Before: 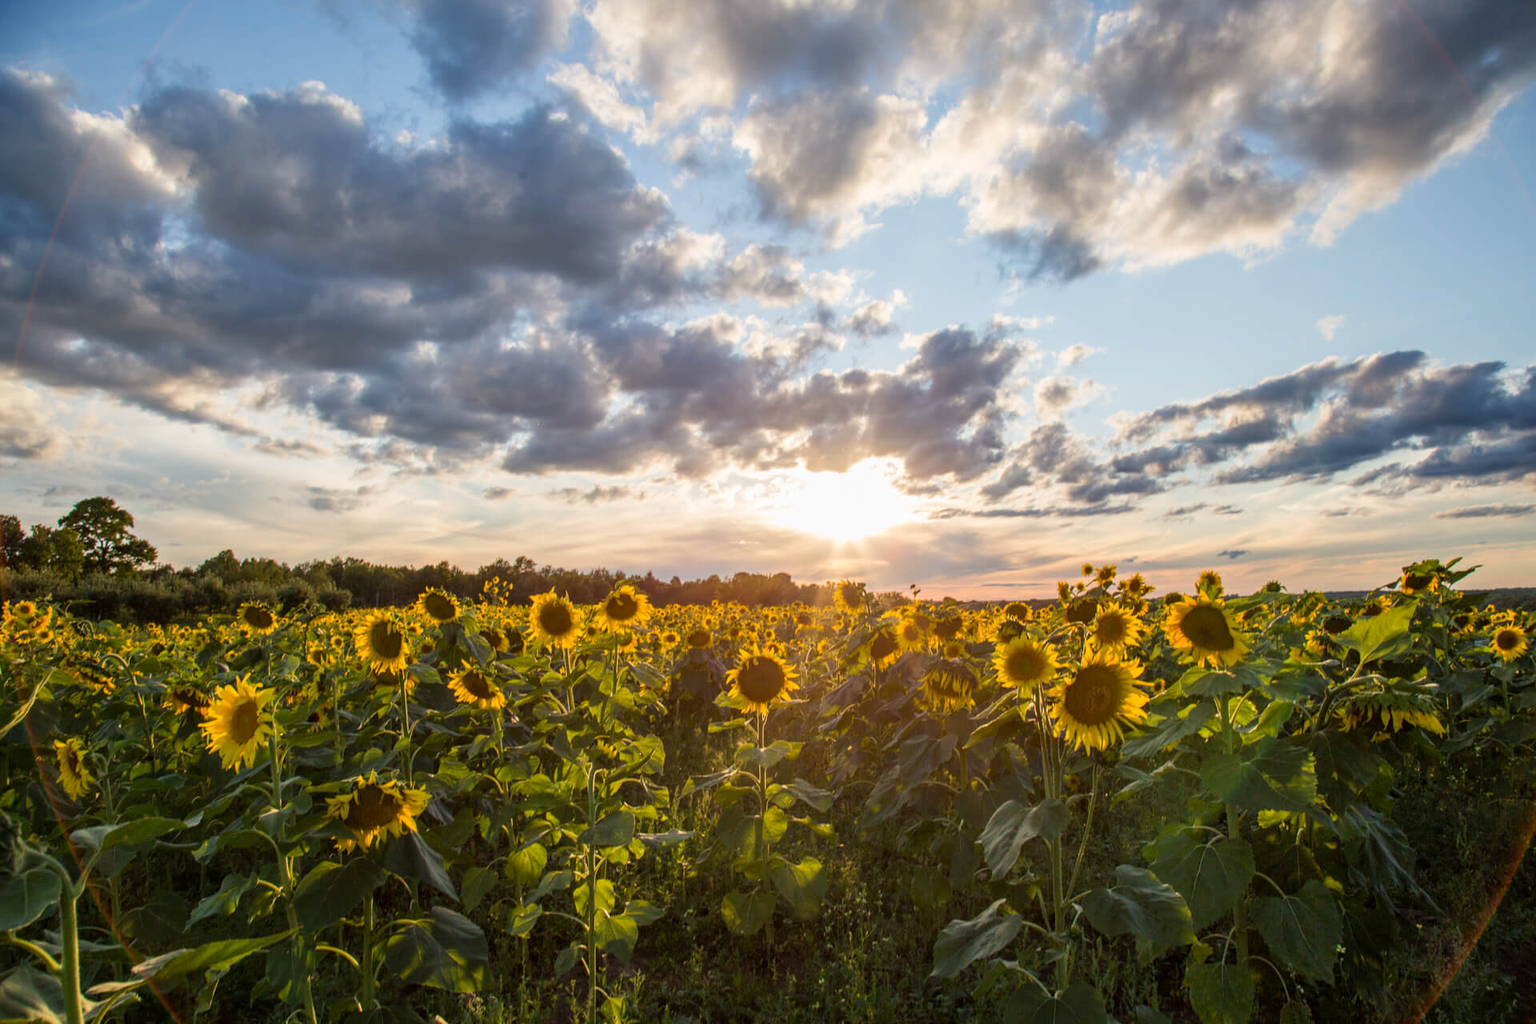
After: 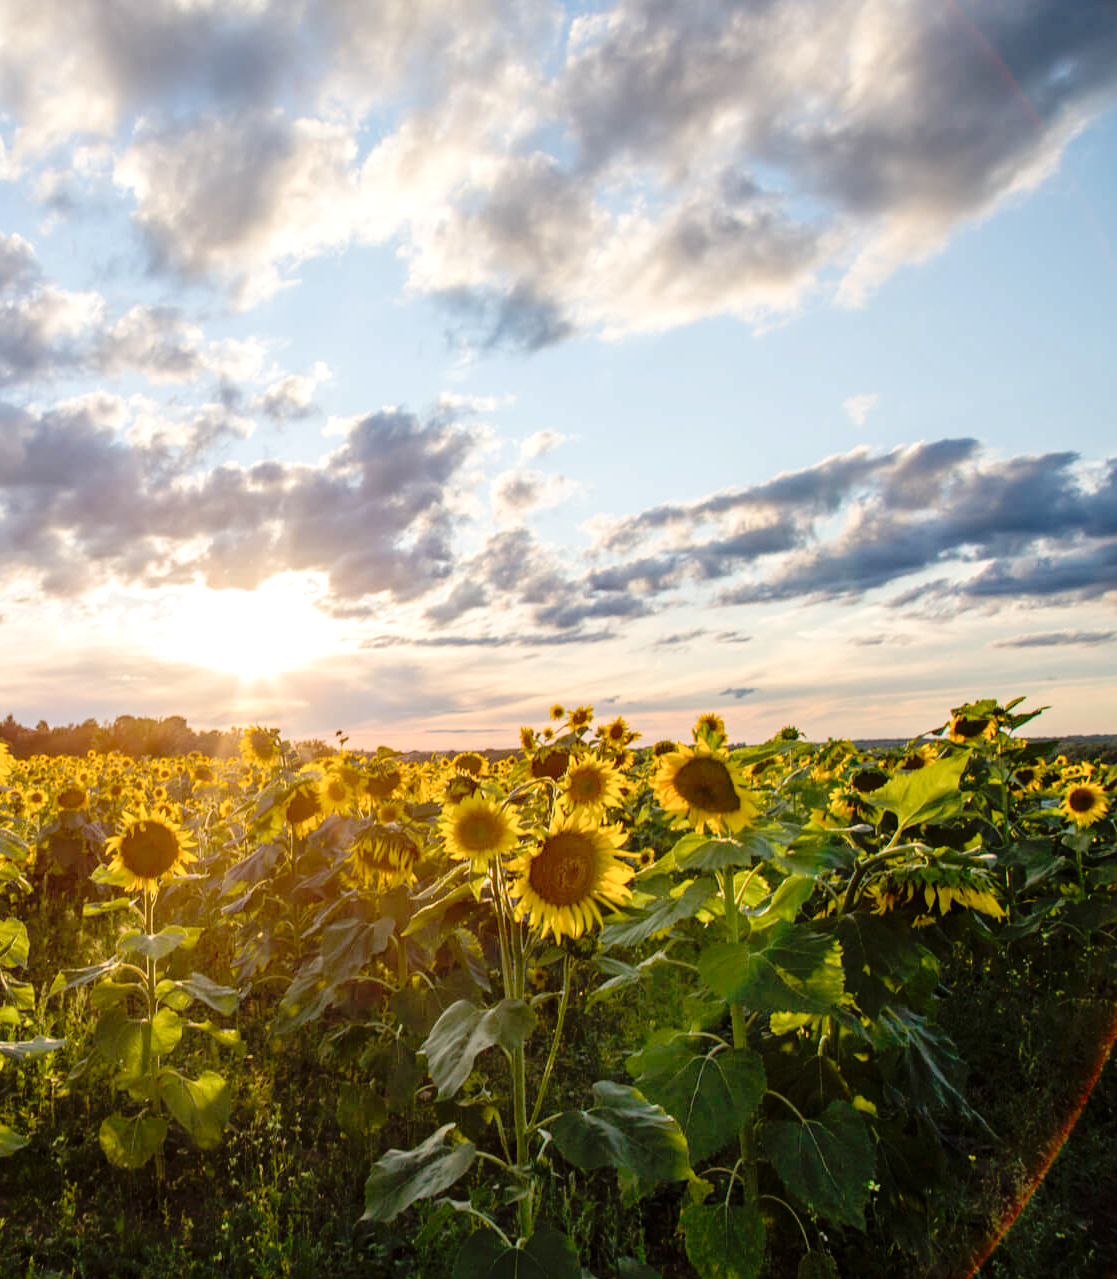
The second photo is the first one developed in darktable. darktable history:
exposure: exposure 0.203 EV, compensate highlight preservation false
tone curve: curves: ch0 [(0, 0) (0.058, 0.039) (0.168, 0.123) (0.282, 0.327) (0.45, 0.534) (0.676, 0.751) (0.89, 0.919) (1, 1)]; ch1 [(0, 0) (0.094, 0.081) (0.285, 0.299) (0.385, 0.403) (0.447, 0.455) (0.495, 0.496) (0.544, 0.552) (0.589, 0.612) (0.722, 0.728) (1, 1)]; ch2 [(0, 0) (0.257, 0.217) (0.43, 0.421) (0.498, 0.507) (0.531, 0.544) (0.56, 0.579) (0.625, 0.66) (1, 1)], preserve colors none
crop: left 41.793%
